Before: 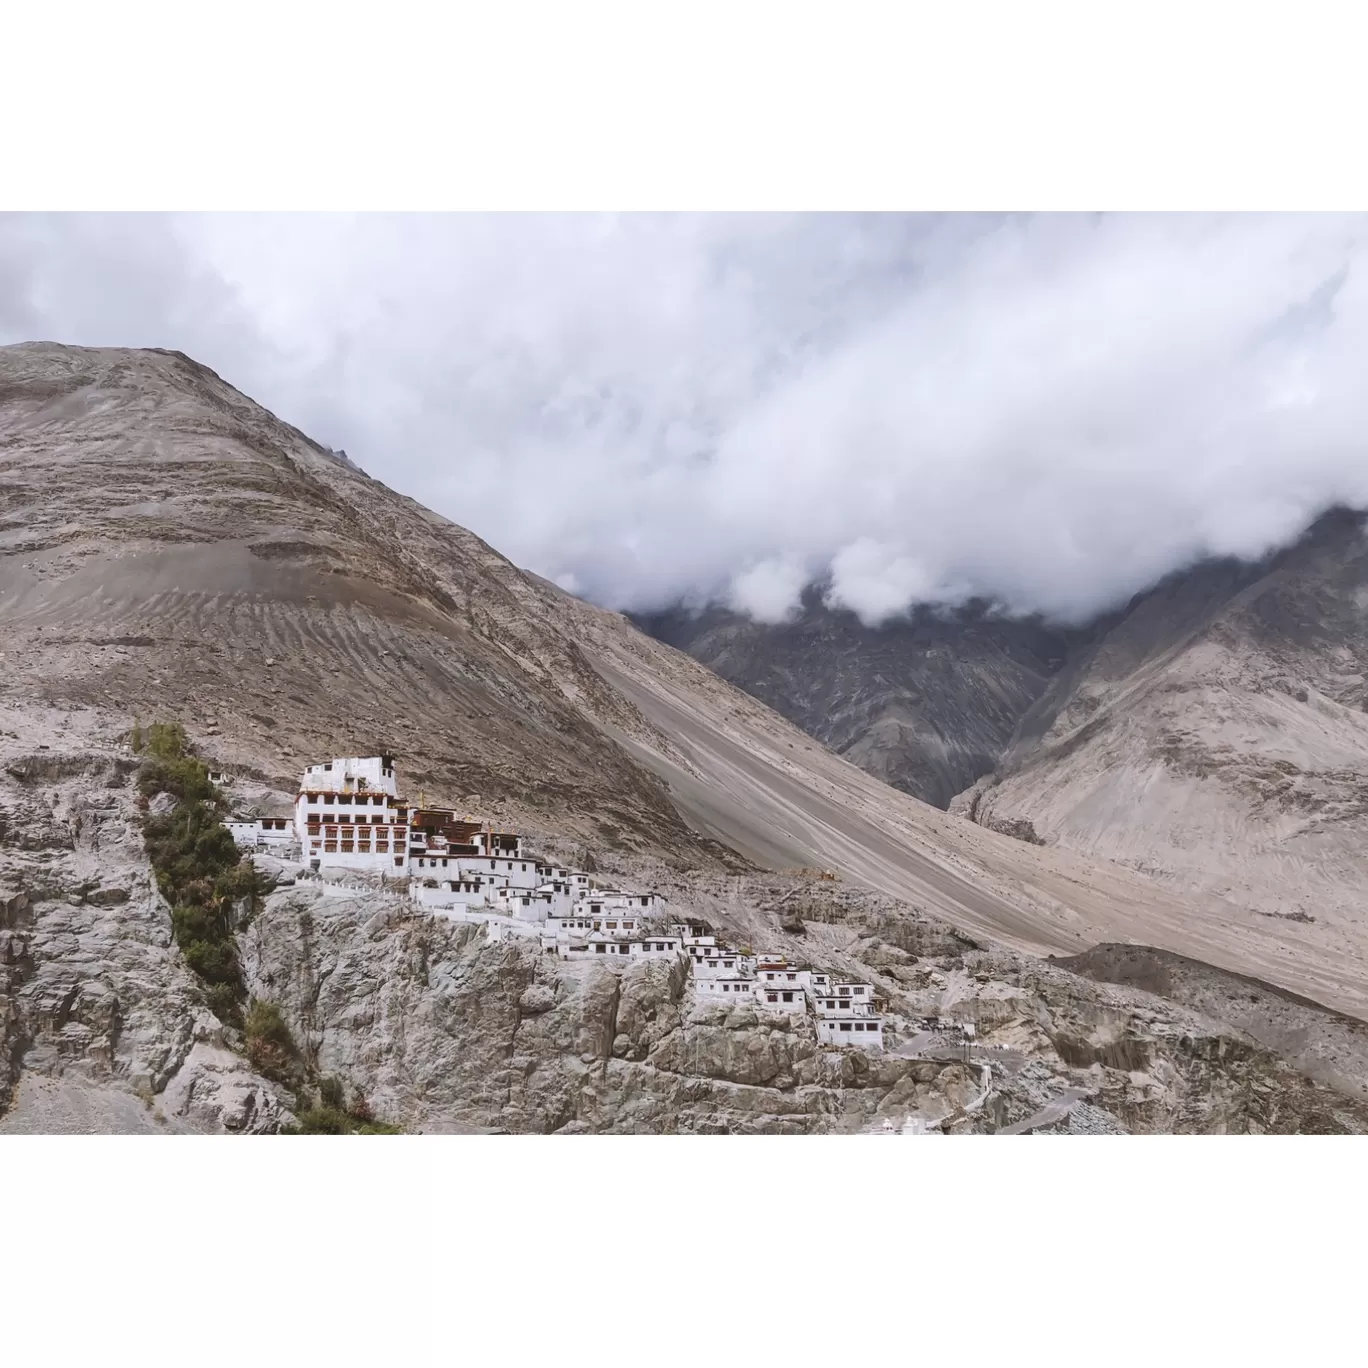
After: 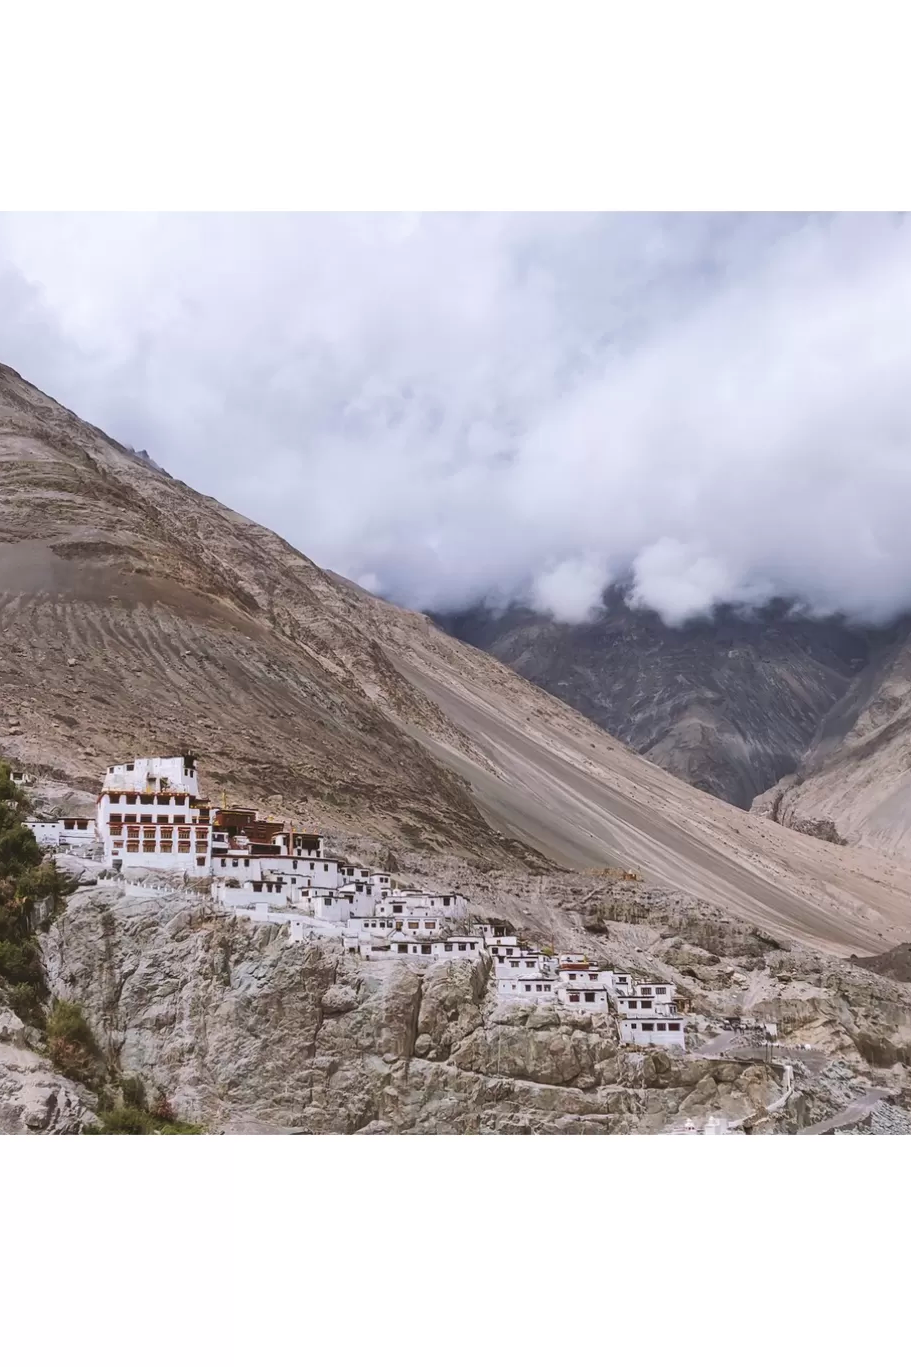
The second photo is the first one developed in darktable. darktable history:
velvia: on, module defaults
crop and rotate: left 14.487%, right 18.872%
